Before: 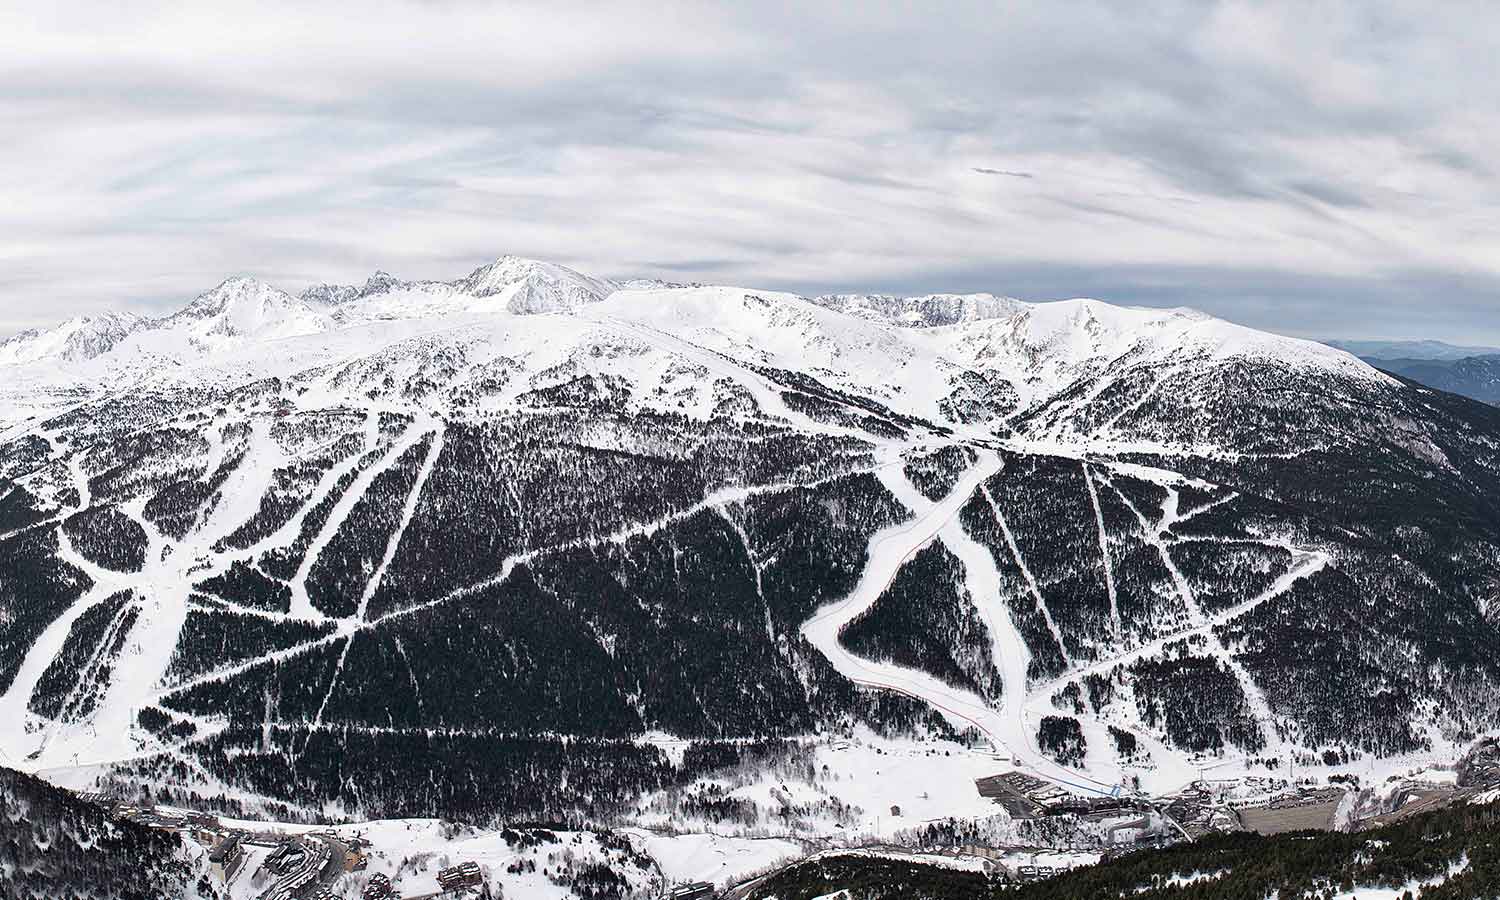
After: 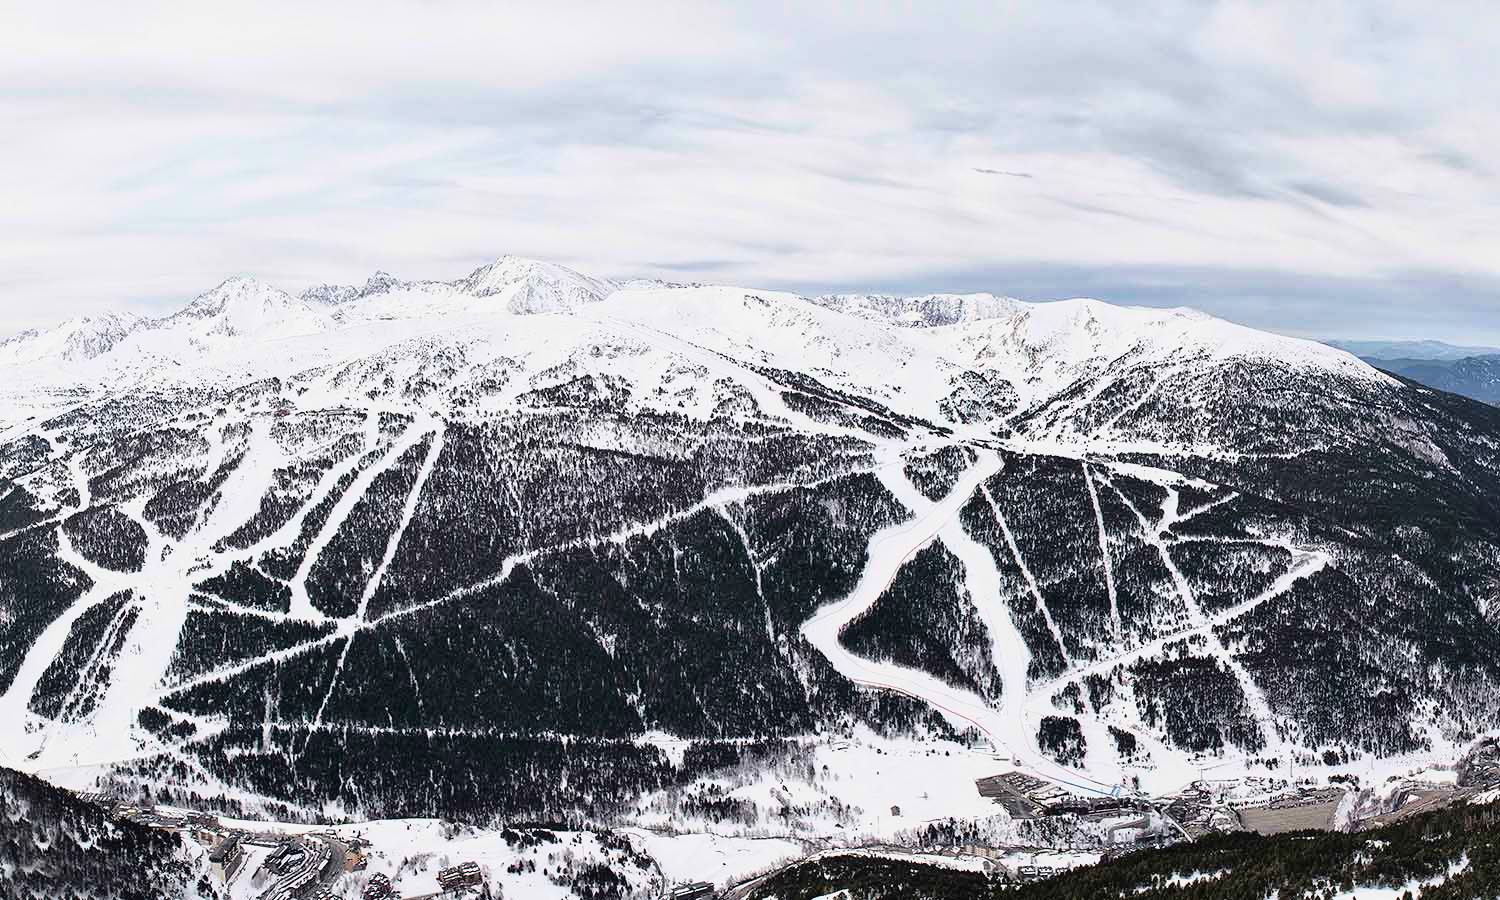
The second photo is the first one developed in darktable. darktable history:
tone curve: curves: ch0 [(0, 0.021) (0.049, 0.044) (0.152, 0.14) (0.328, 0.377) (0.473, 0.543) (0.663, 0.734) (0.84, 0.899) (1, 0.969)]; ch1 [(0, 0) (0.302, 0.331) (0.427, 0.433) (0.472, 0.47) (0.502, 0.503) (0.527, 0.524) (0.564, 0.591) (0.602, 0.632) (0.677, 0.701) (0.859, 0.885) (1, 1)]; ch2 [(0, 0) (0.33, 0.301) (0.447, 0.44) (0.487, 0.496) (0.502, 0.516) (0.535, 0.563) (0.565, 0.6) (0.618, 0.629) (1, 1)], color space Lab, linked channels, preserve colors none
